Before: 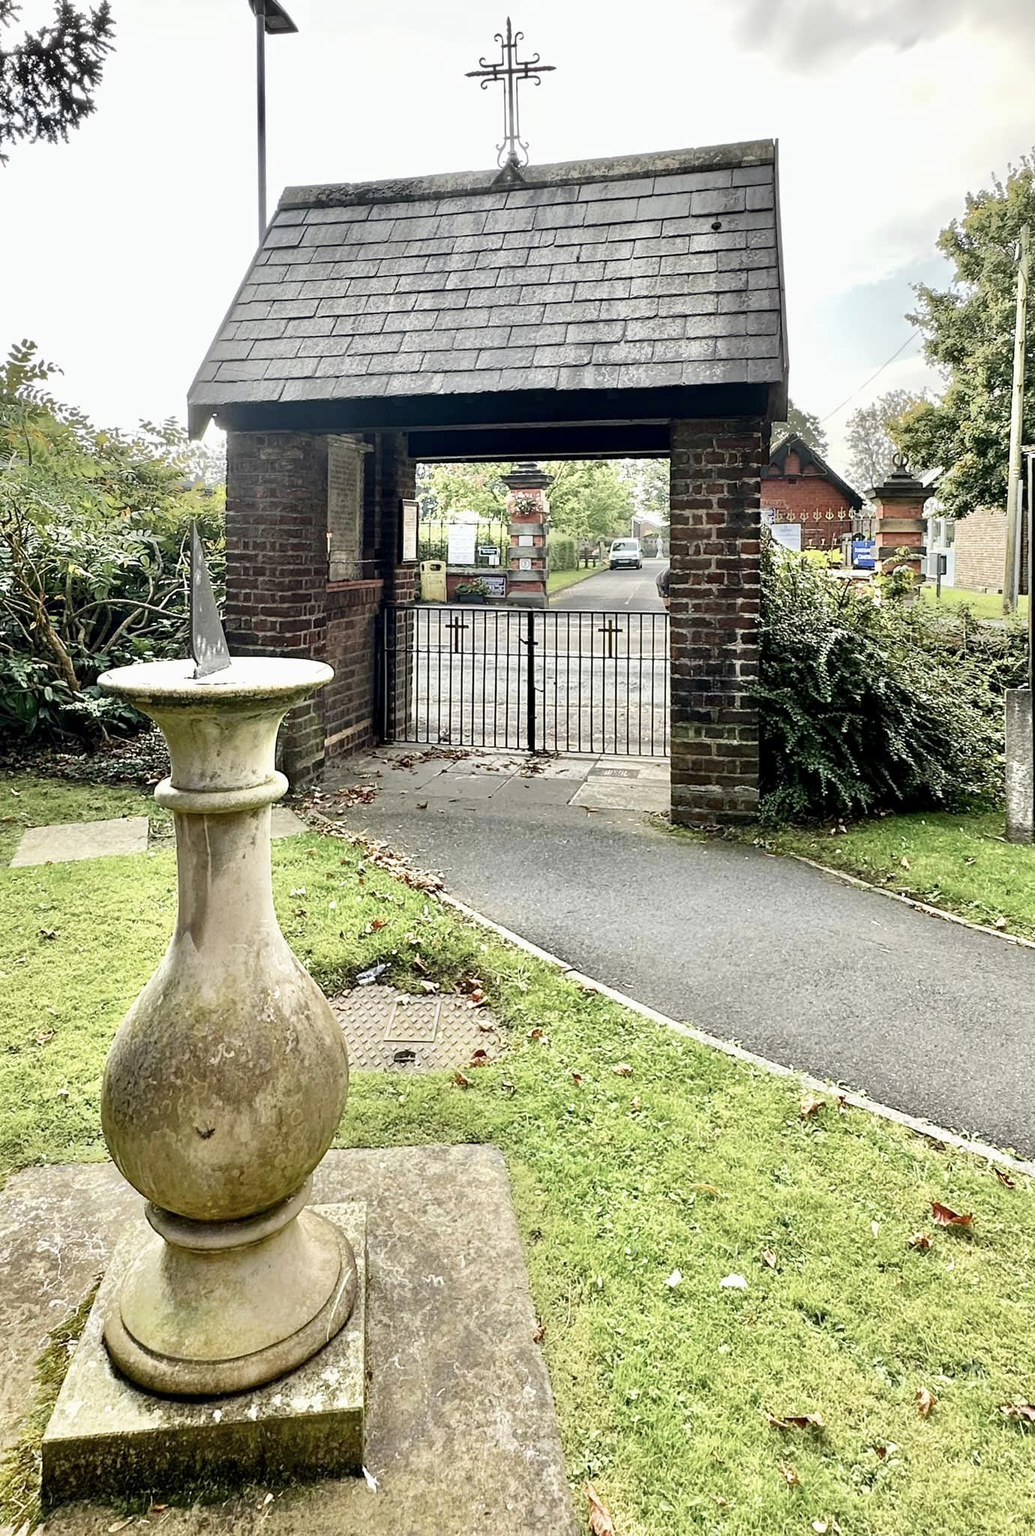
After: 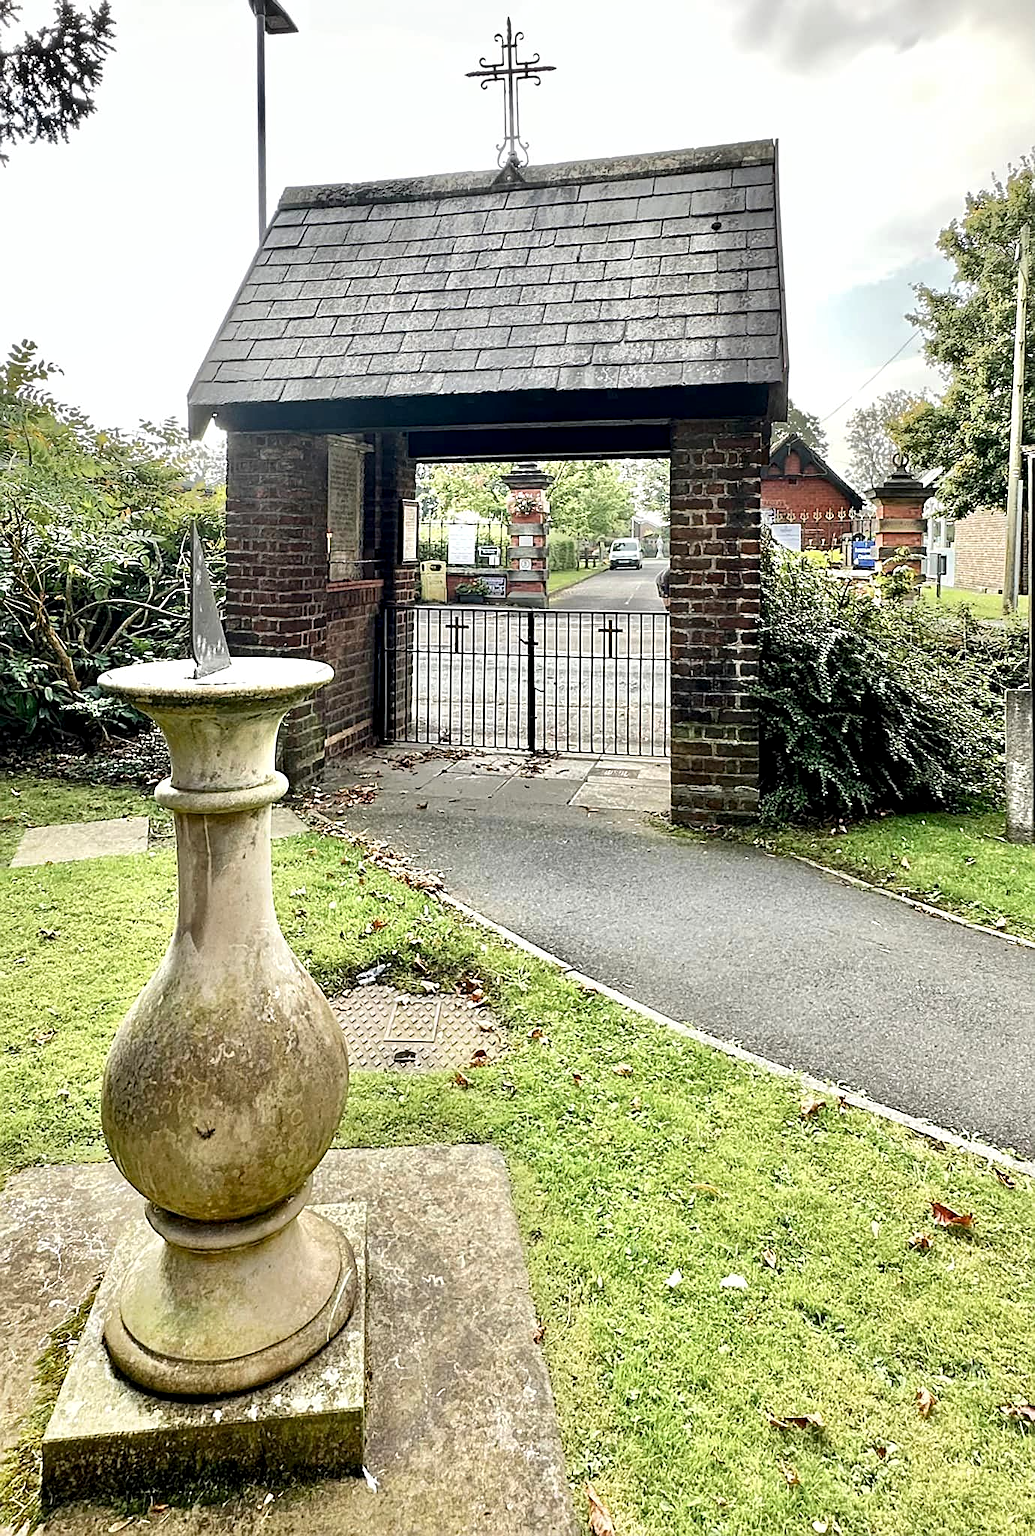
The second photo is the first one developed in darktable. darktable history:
sharpen: on, module defaults
local contrast: highlights 106%, shadows 102%, detail 120%, midtone range 0.2
